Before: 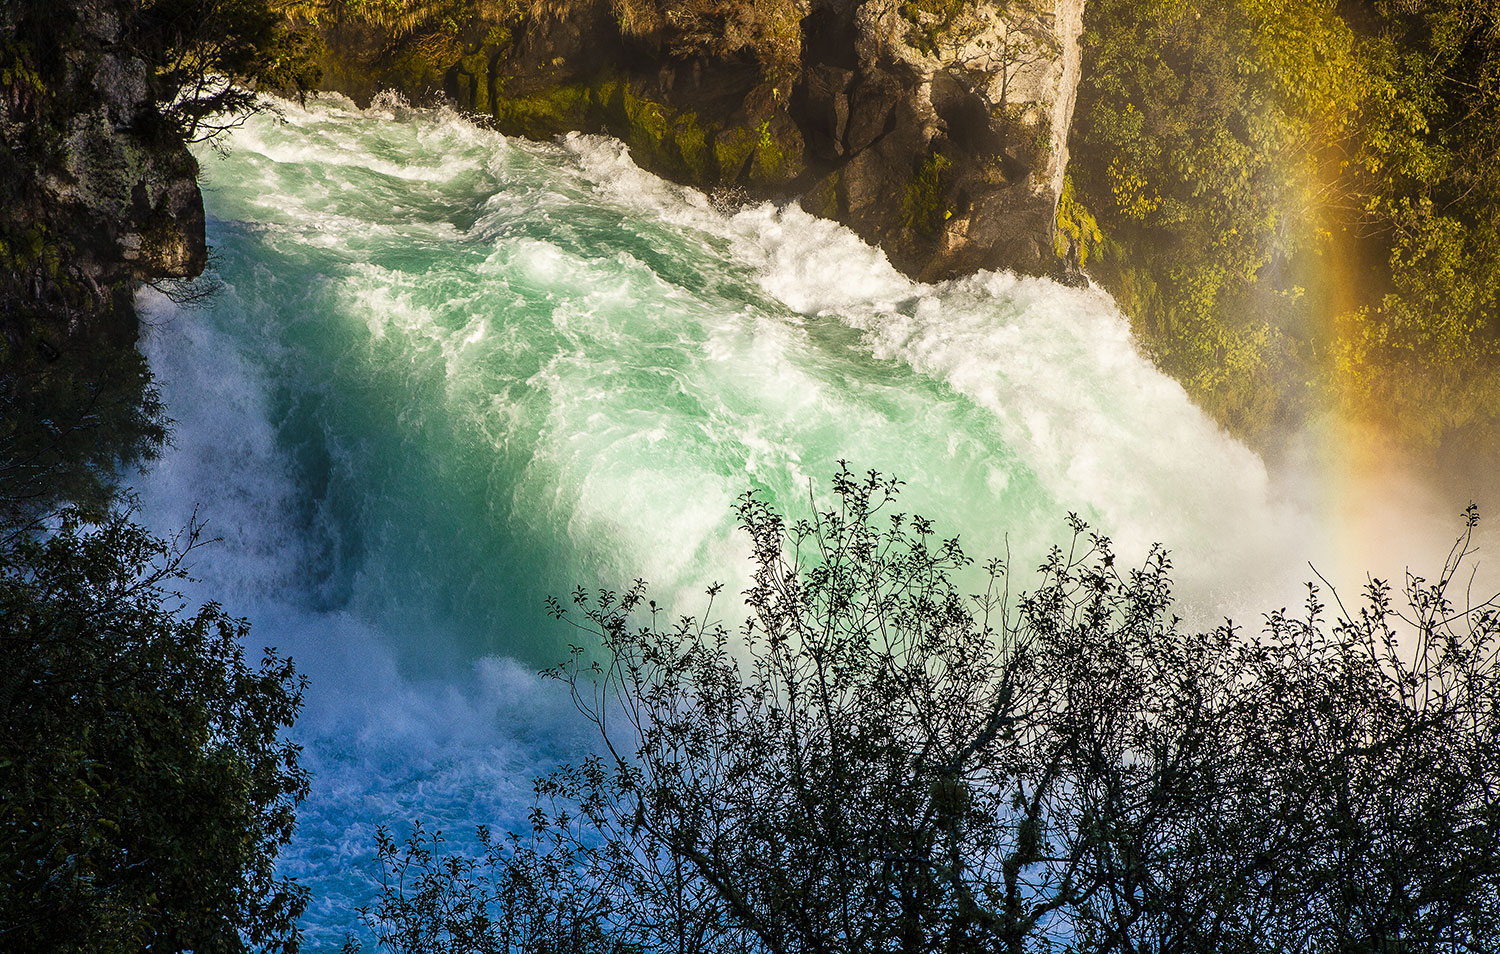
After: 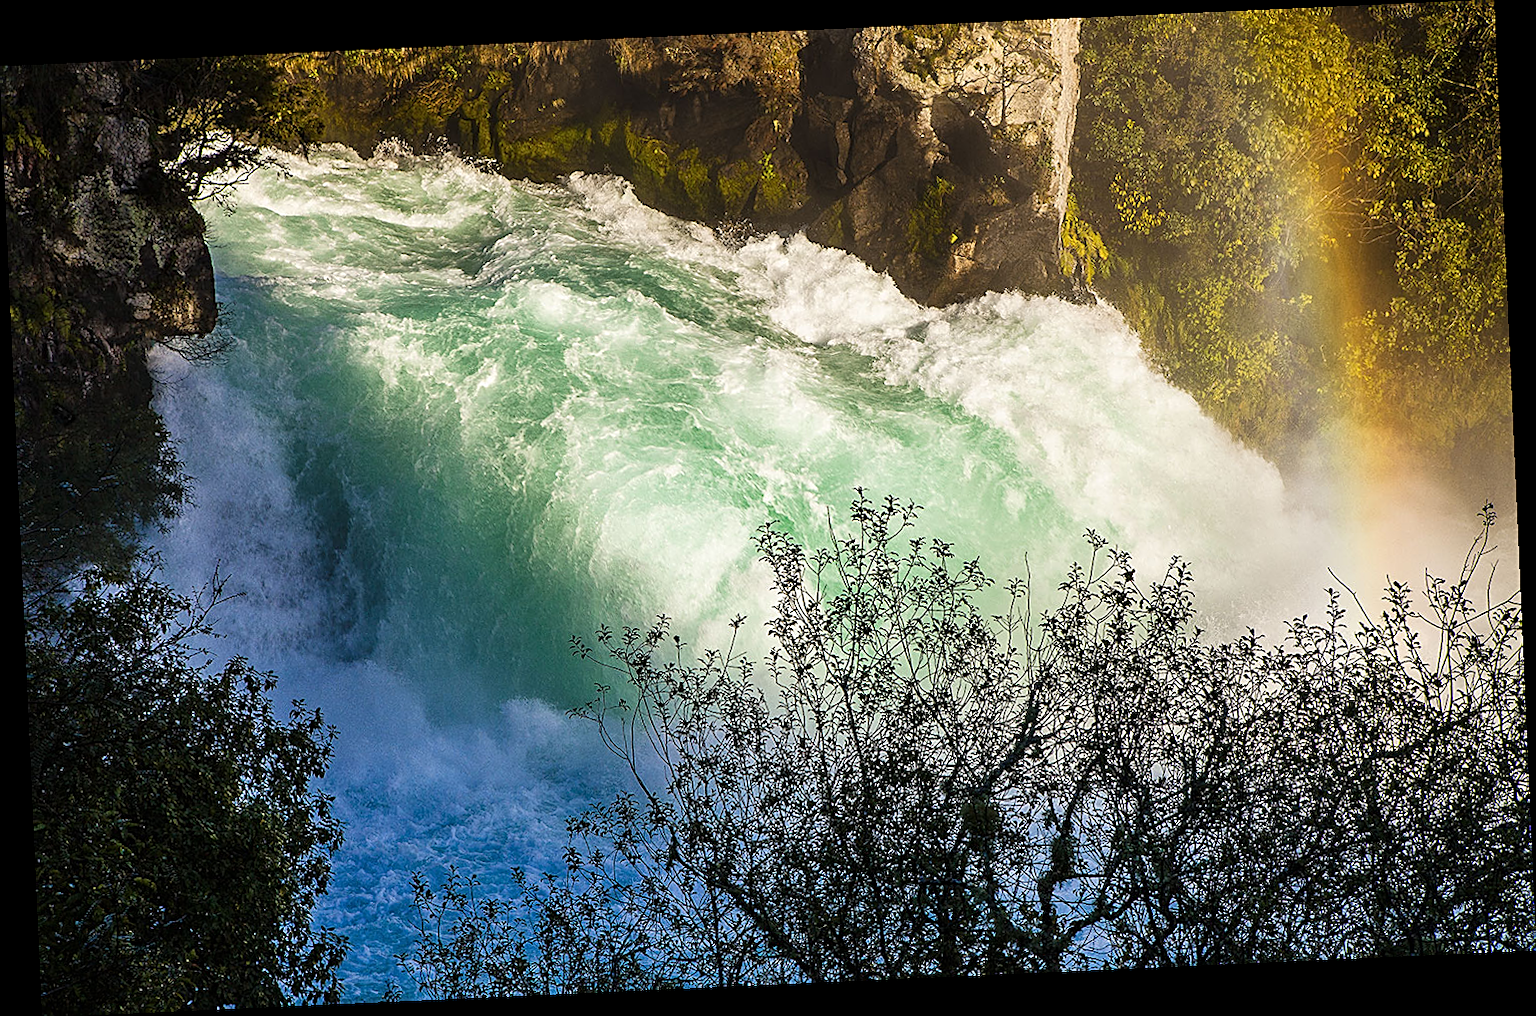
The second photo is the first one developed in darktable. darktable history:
rotate and perspective: rotation -2.56°, automatic cropping off
tone equalizer: on, module defaults
sharpen: on, module defaults
